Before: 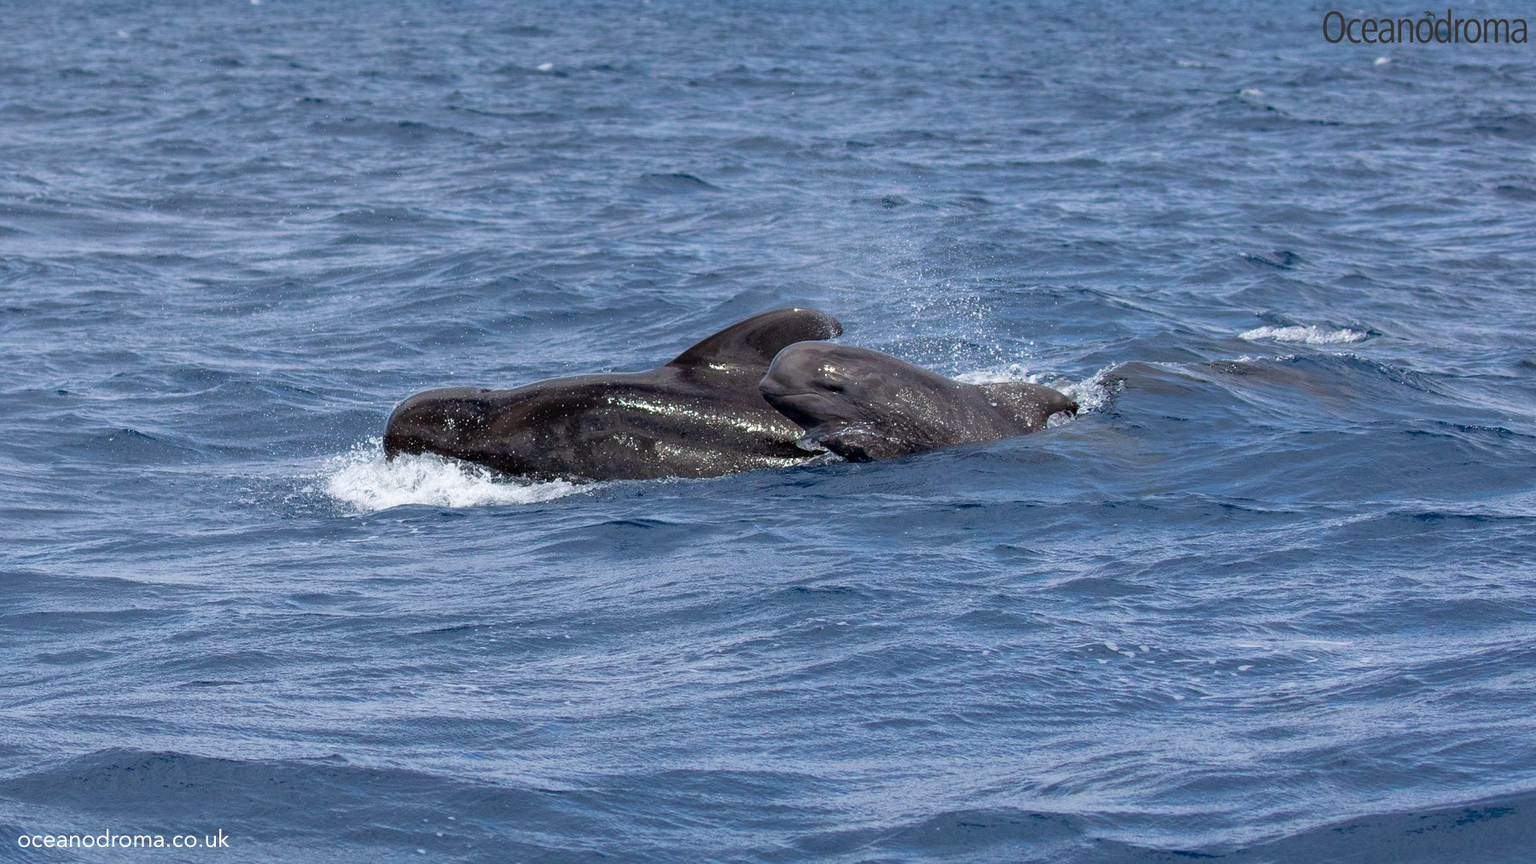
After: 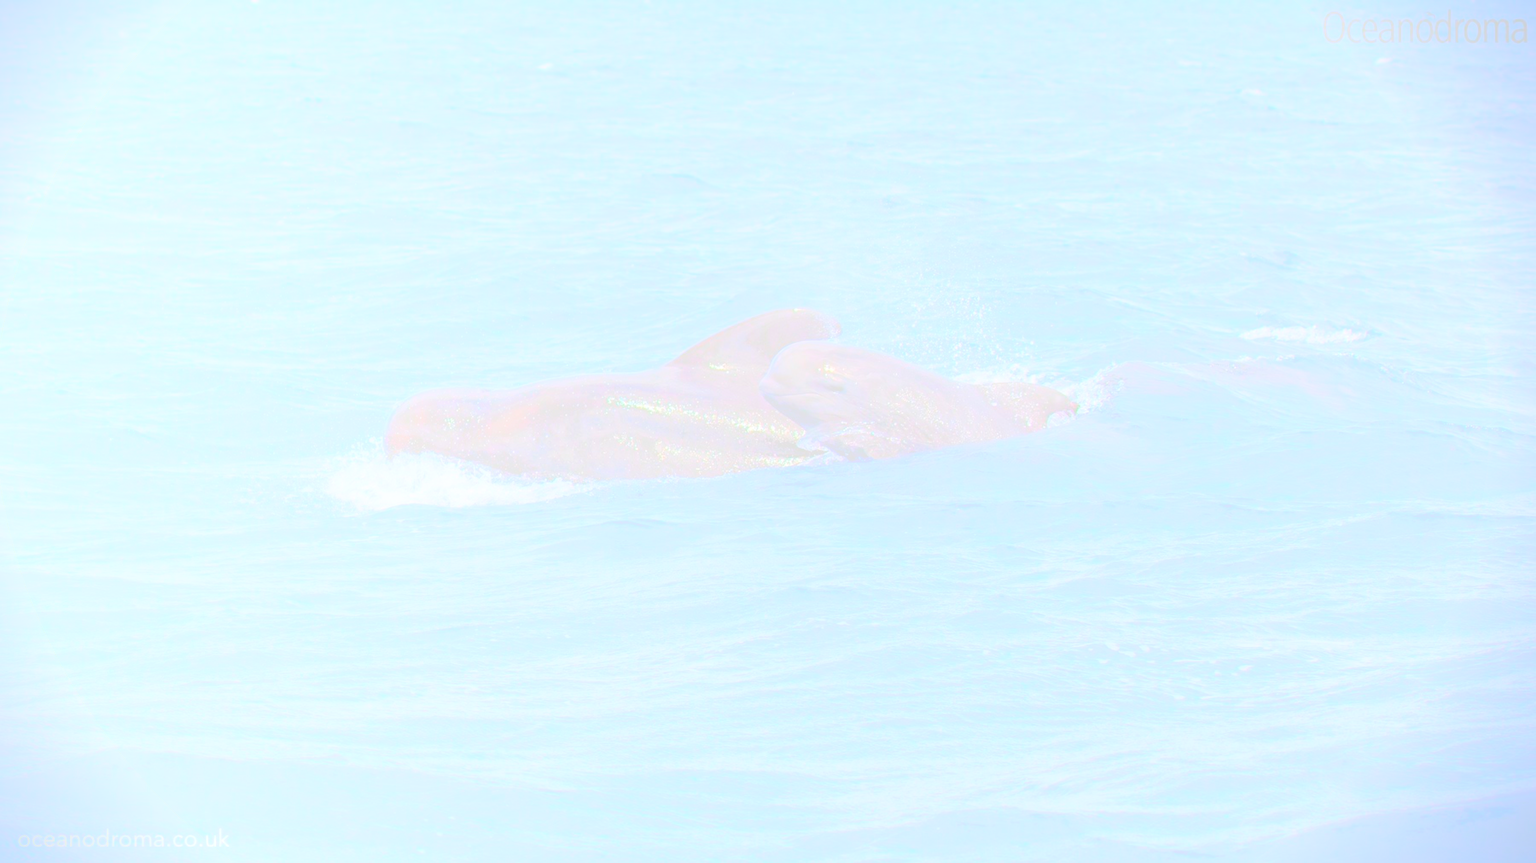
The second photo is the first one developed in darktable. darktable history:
vignetting: fall-off start 97.23%, saturation -0.024, center (-0.033, -0.042), width/height ratio 1.179, unbound false
white balance: emerald 1
shadows and highlights: on, module defaults
bloom: size 85%, threshold 5%, strength 85%
